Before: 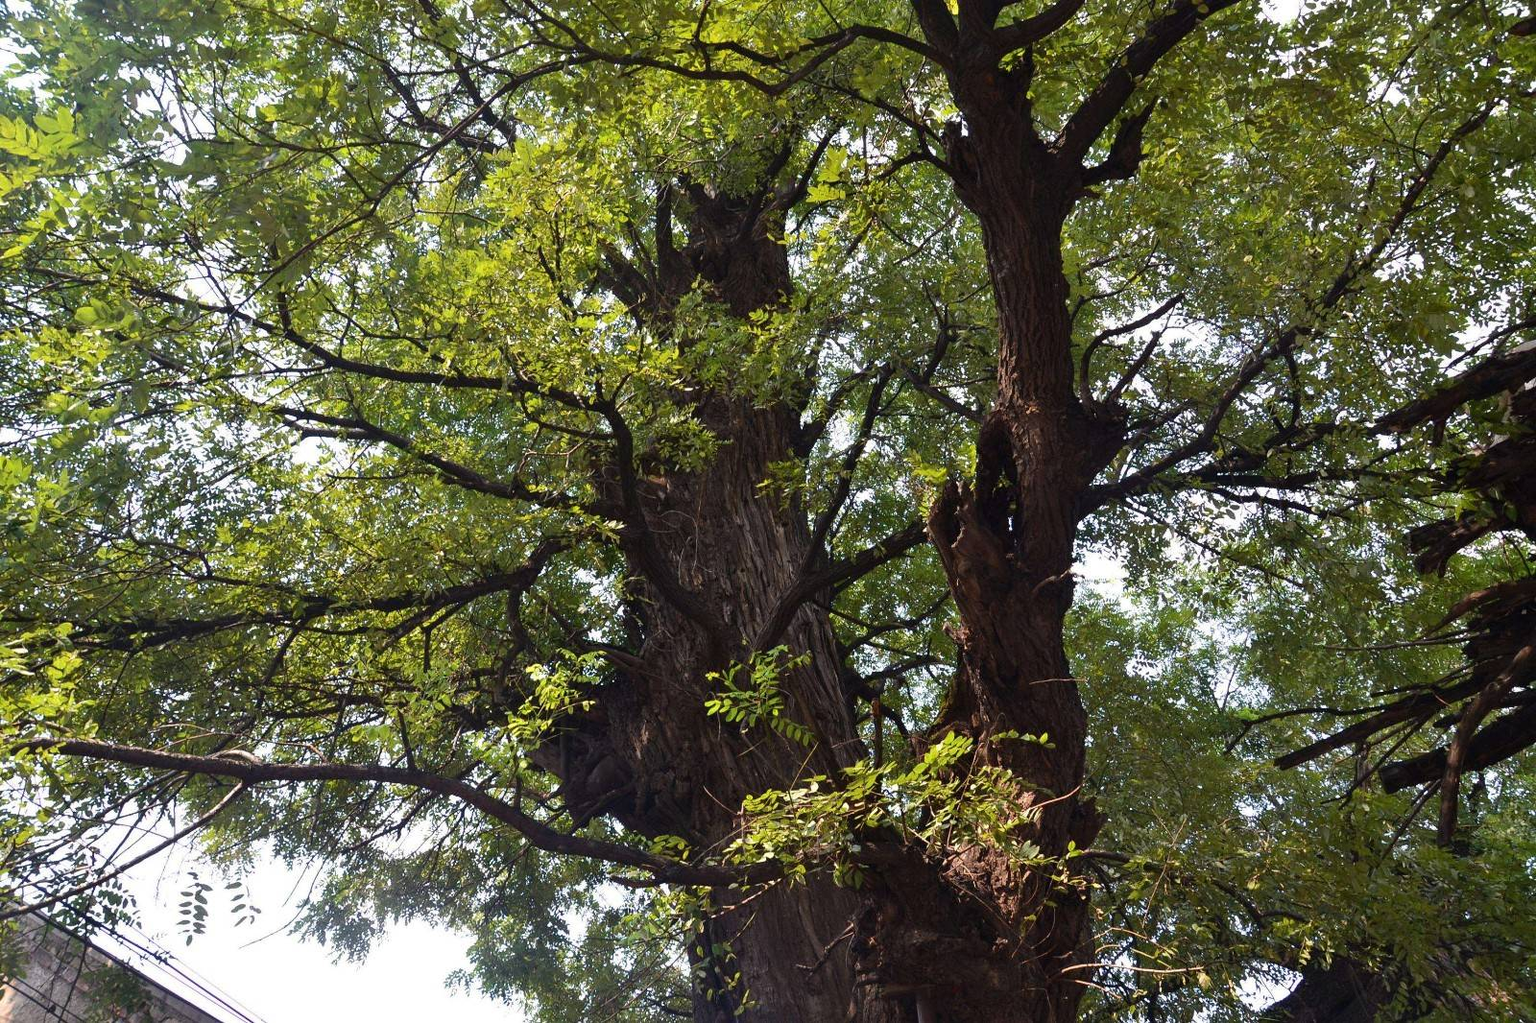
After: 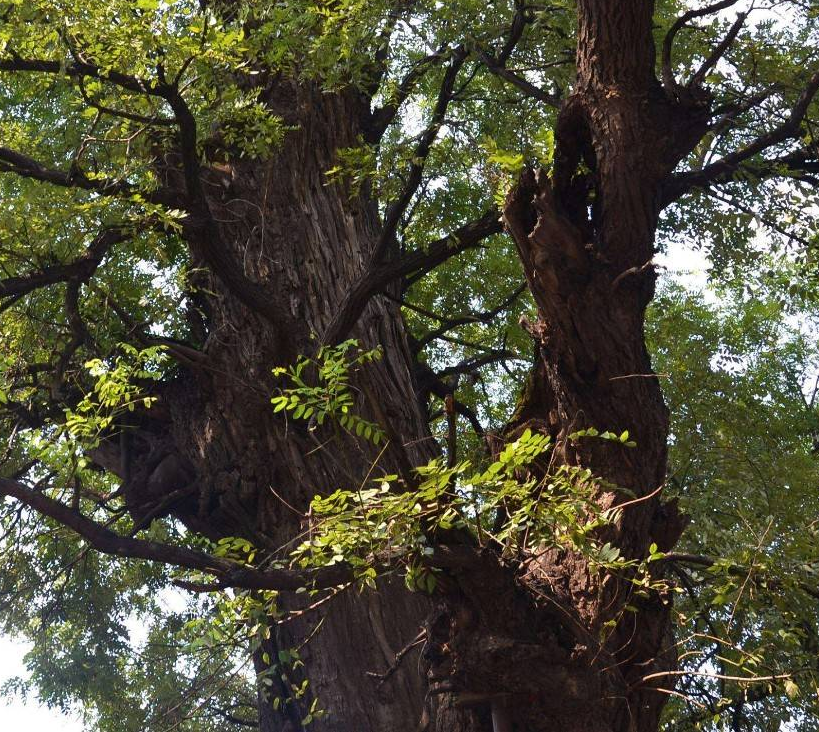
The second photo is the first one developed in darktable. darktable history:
crop and rotate: left 28.971%, top 31.261%, right 19.802%
